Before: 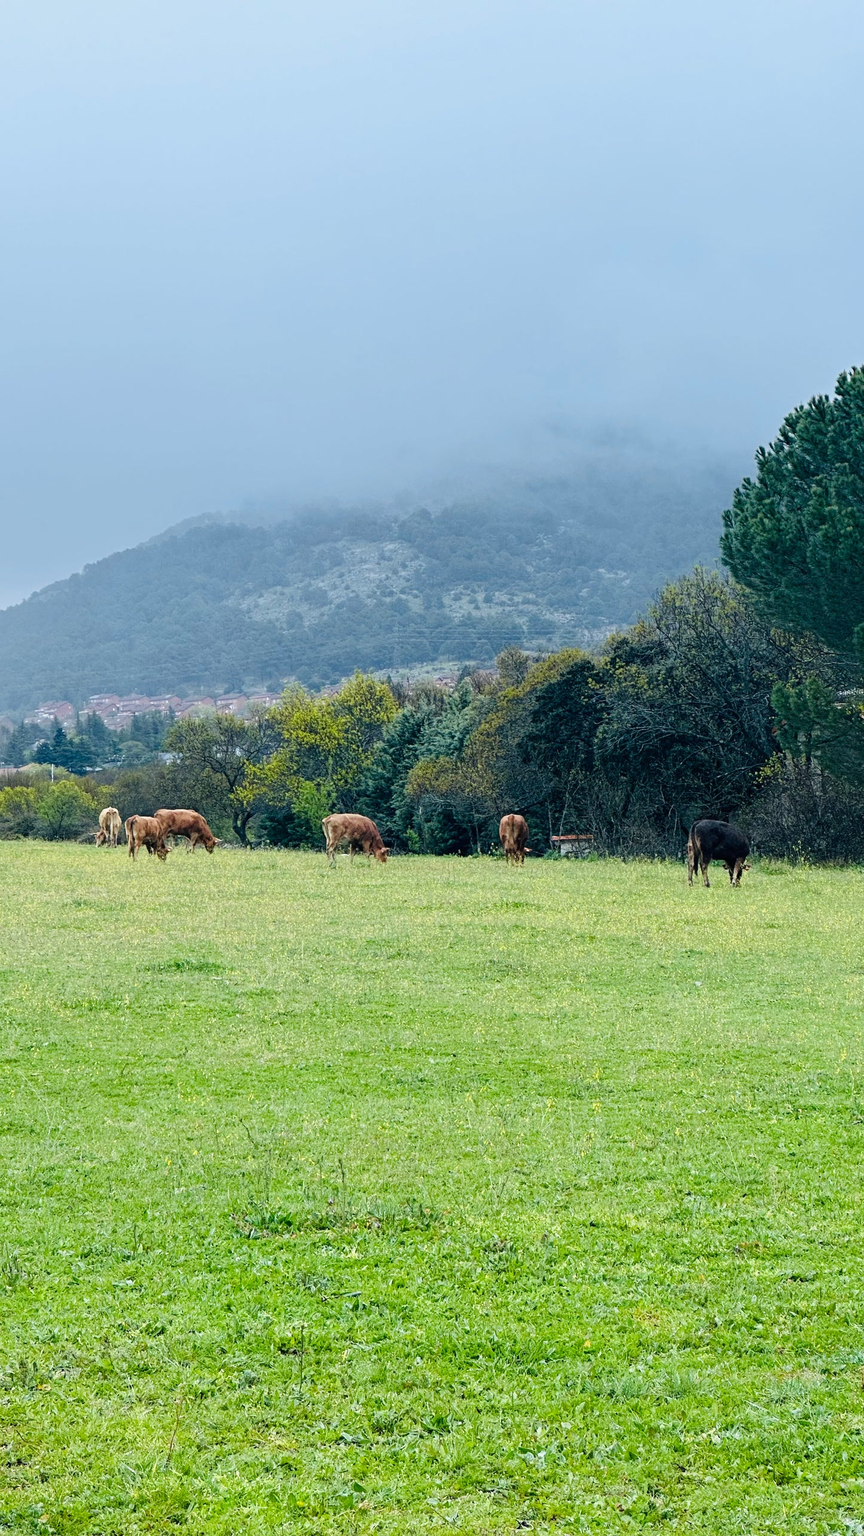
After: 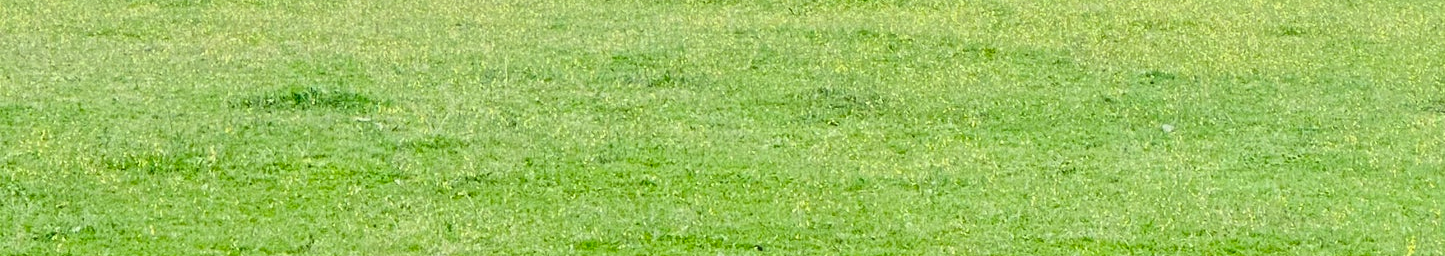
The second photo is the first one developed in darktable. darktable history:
crop and rotate: top 59.084%, bottom 30.916%
color correction: highlights a* -5.94, highlights b* 11.19
